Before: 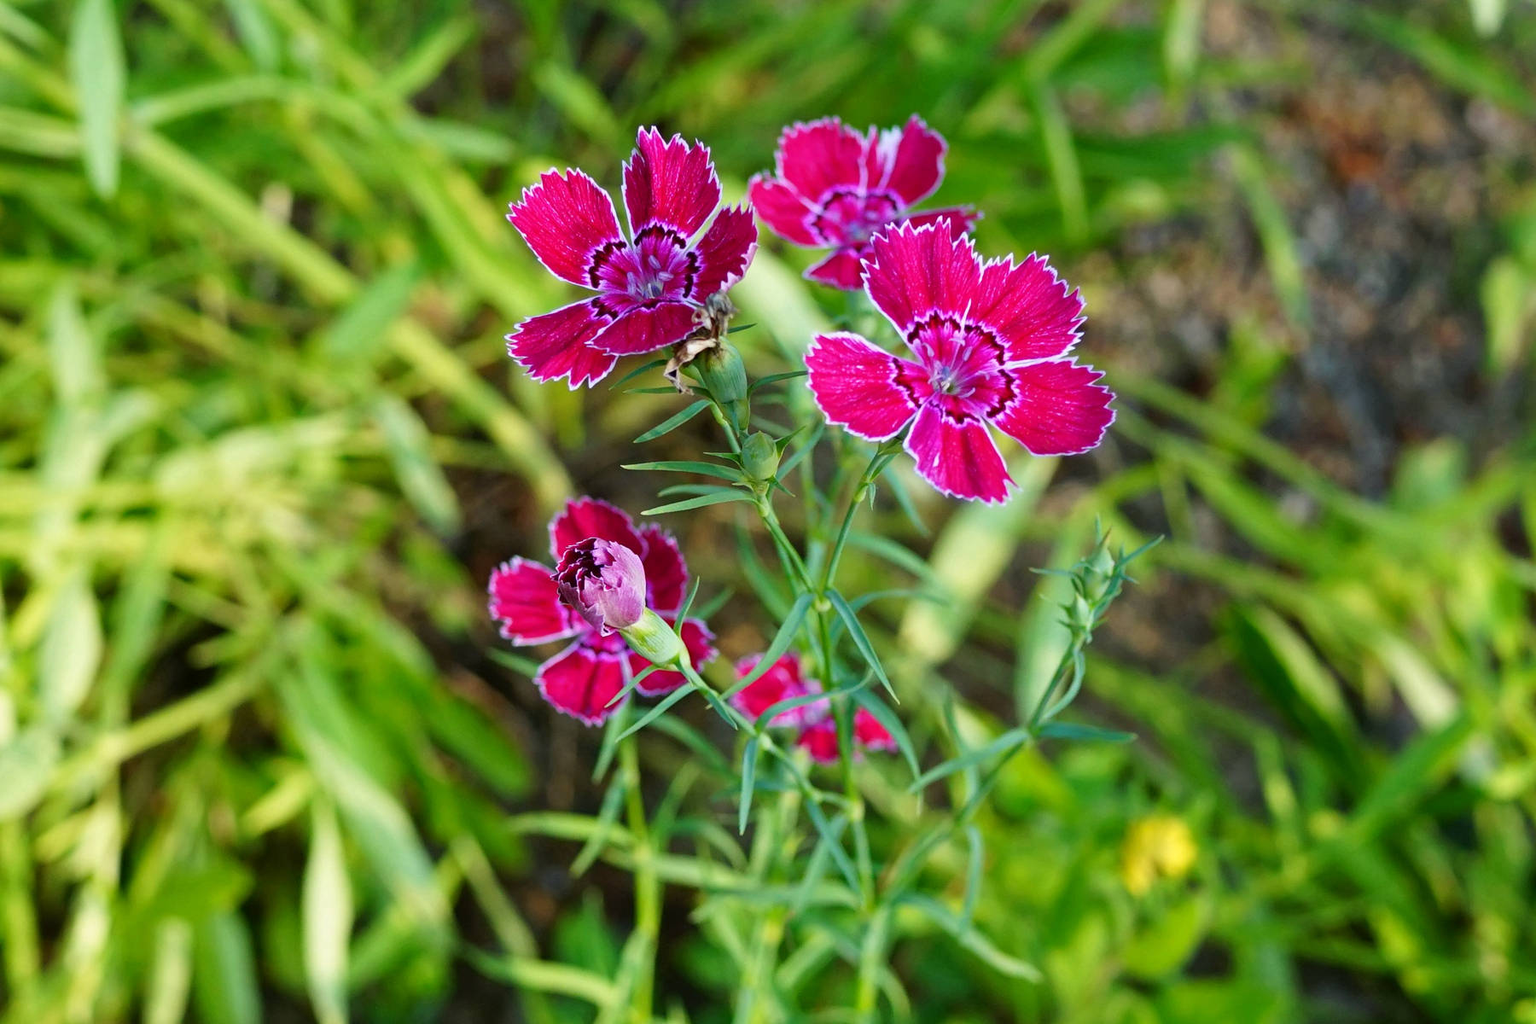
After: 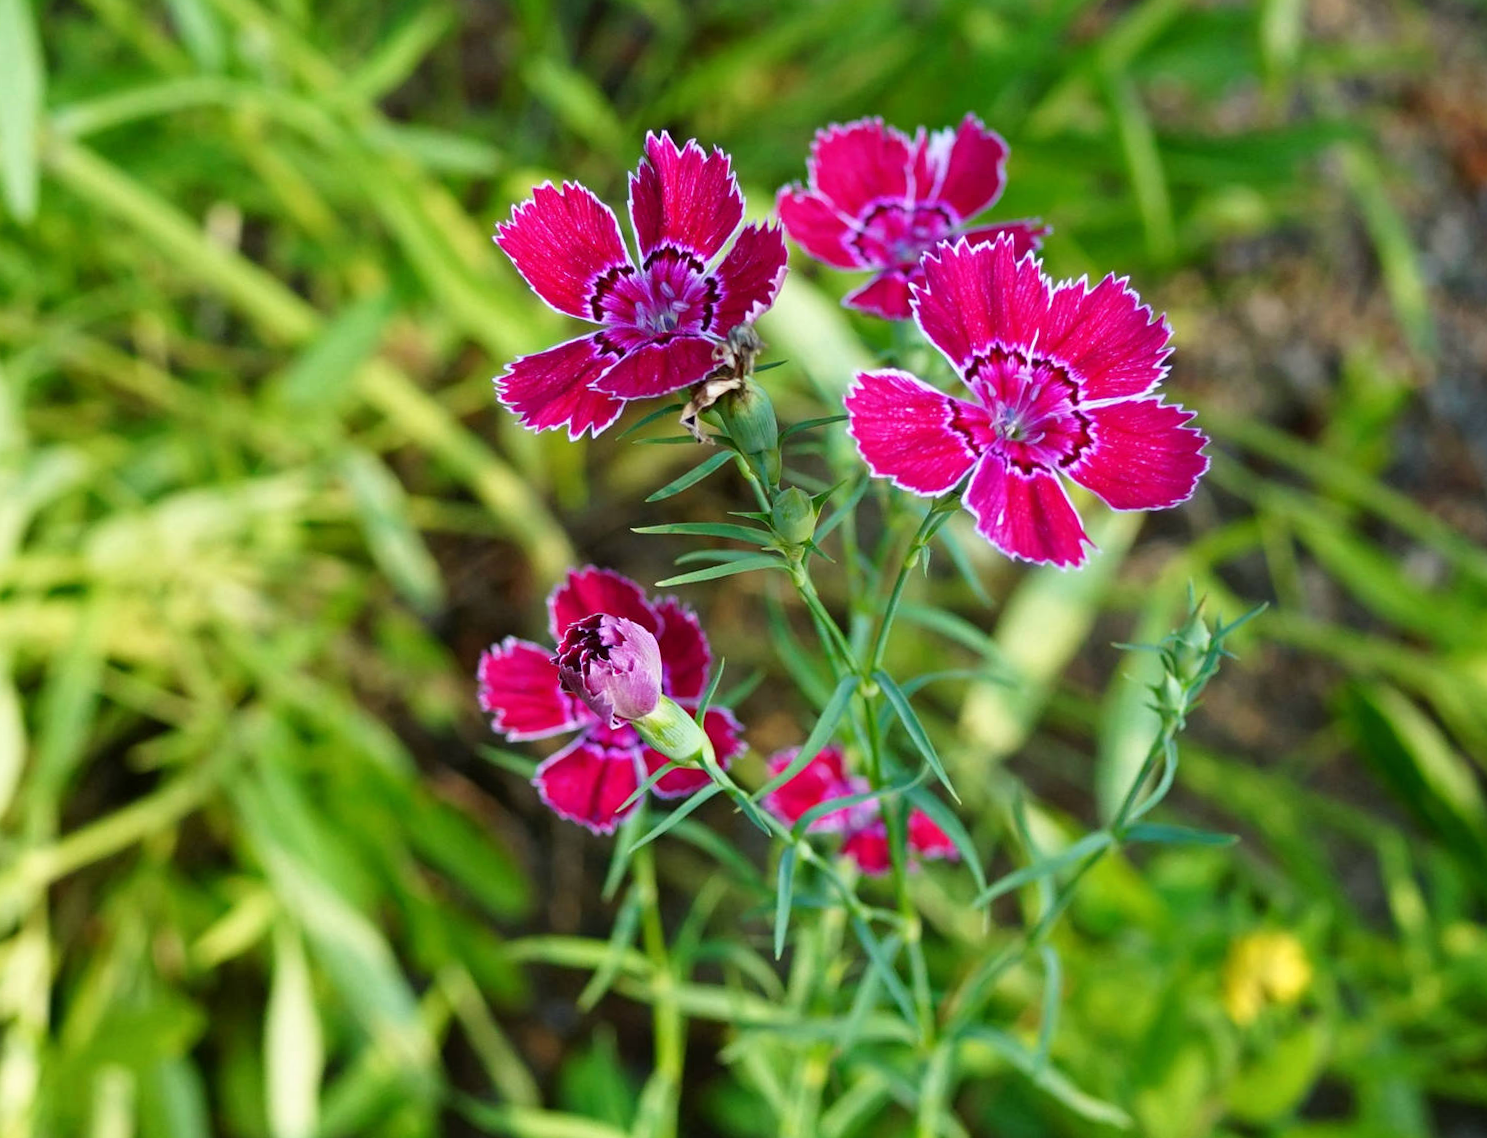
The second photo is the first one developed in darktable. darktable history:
crop and rotate: angle 0.715°, left 4.528%, top 0.76%, right 11.294%, bottom 2.587%
shadows and highlights: shadows -0.108, highlights 40.22
